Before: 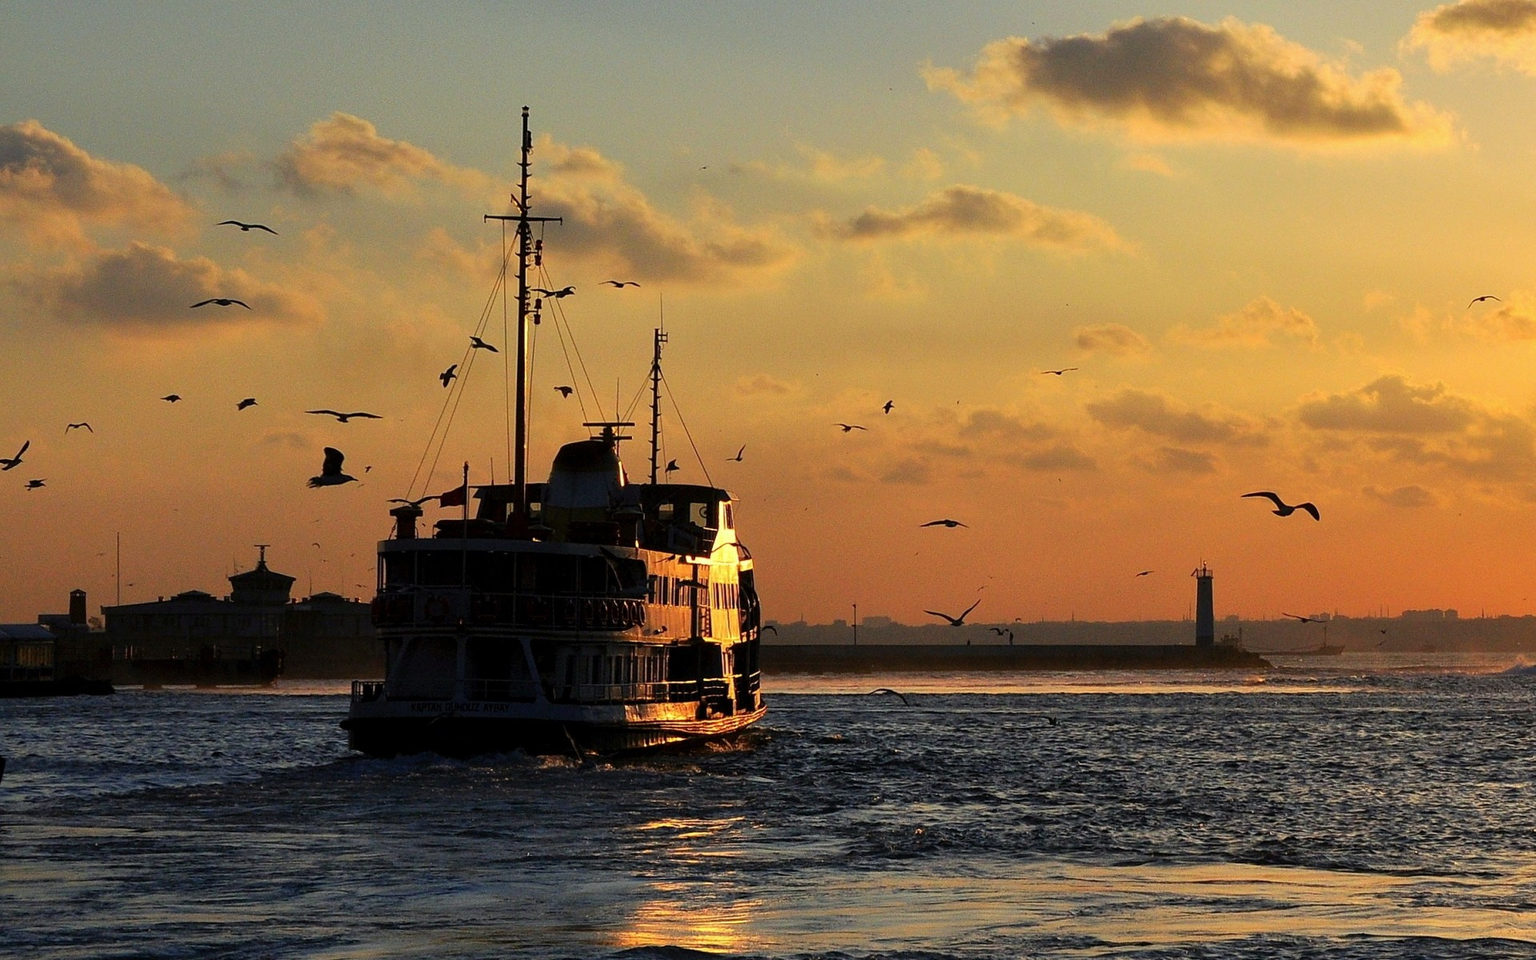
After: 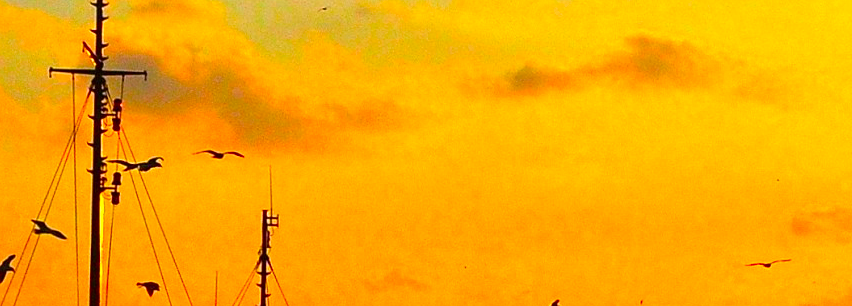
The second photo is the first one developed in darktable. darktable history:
crop: left 29.01%, top 16.78%, right 26.586%, bottom 57.679%
exposure: black level correction 0, exposure 0.682 EV, compensate highlight preservation false
color correction: highlights a* 1.67, highlights b* -1.67, saturation 2.48
